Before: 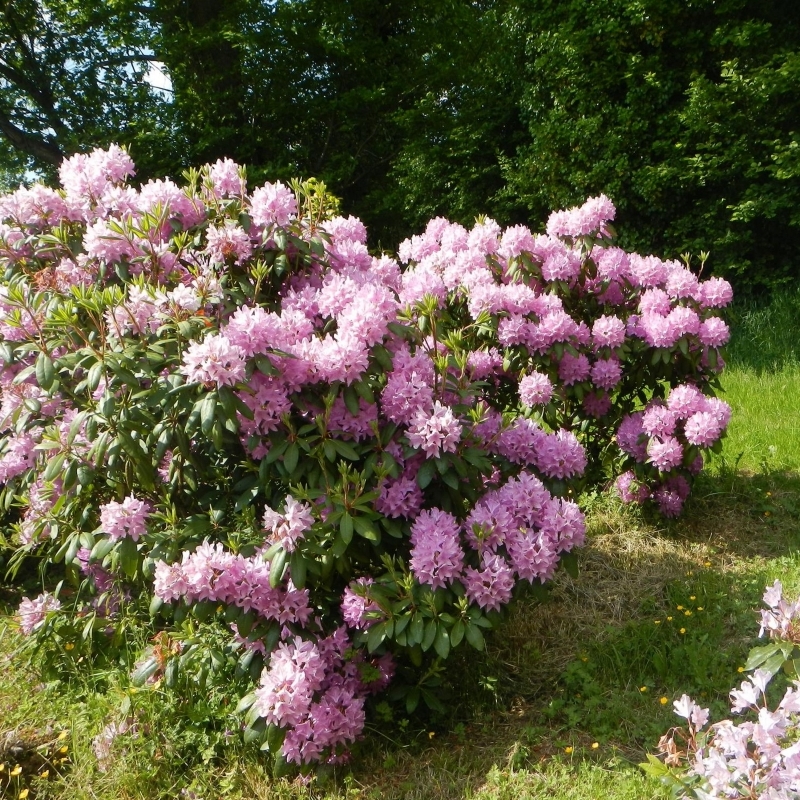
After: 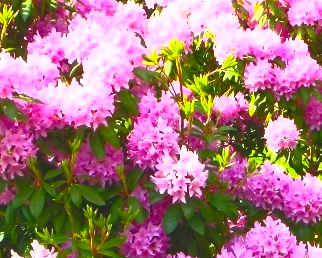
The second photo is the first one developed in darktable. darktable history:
crop: left 31.844%, top 31.911%, right 27.792%, bottom 35.799%
shadows and highlights: on, module defaults
contrast brightness saturation: contrast 0.988, brightness 0.99, saturation 0.983
